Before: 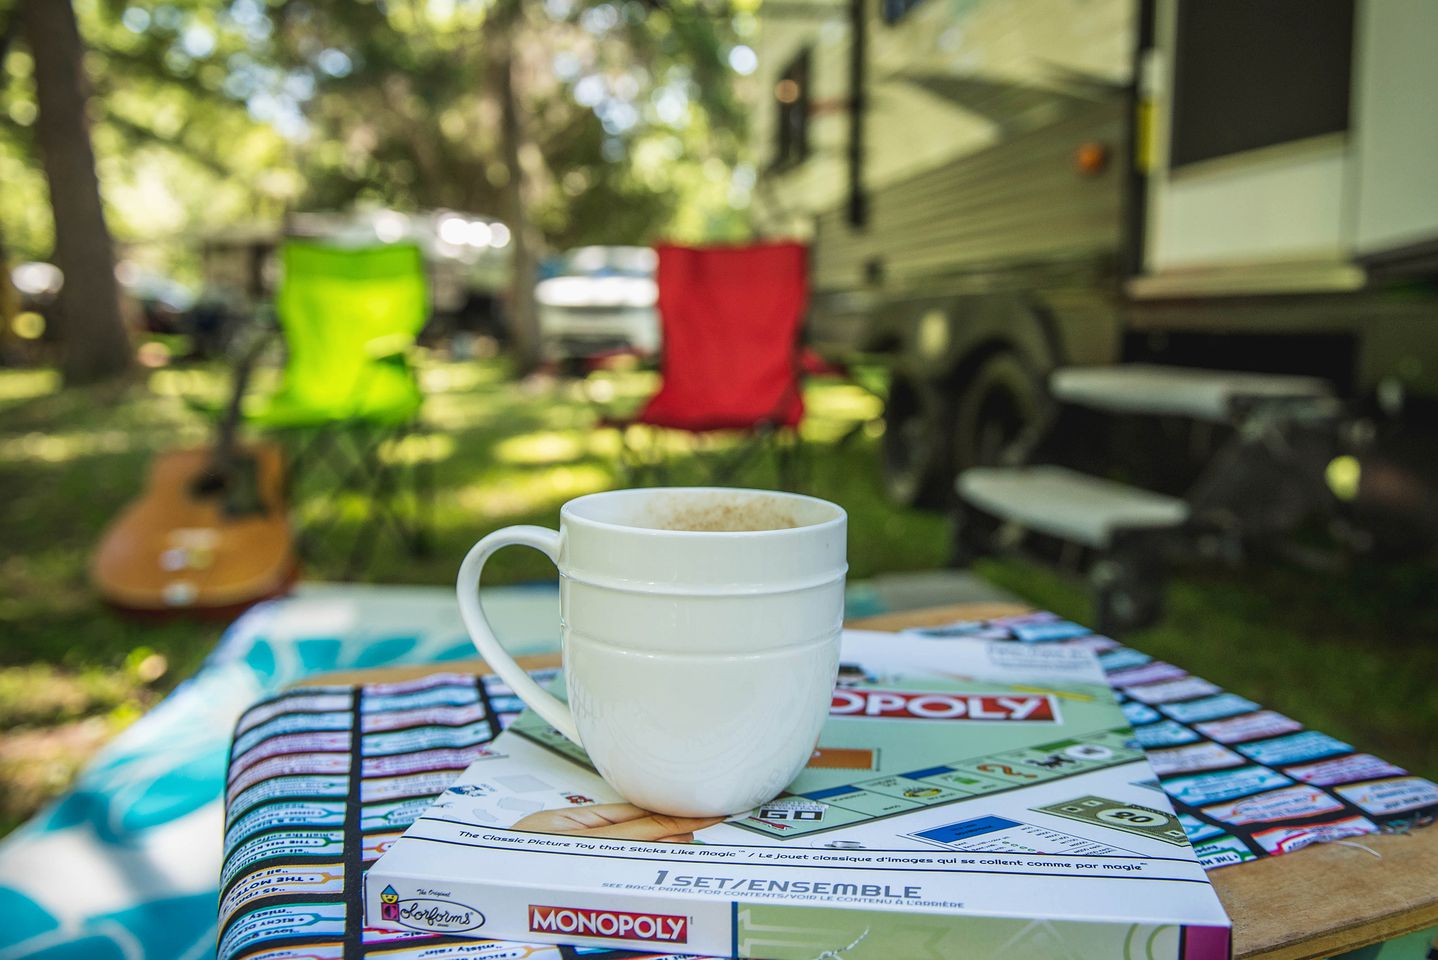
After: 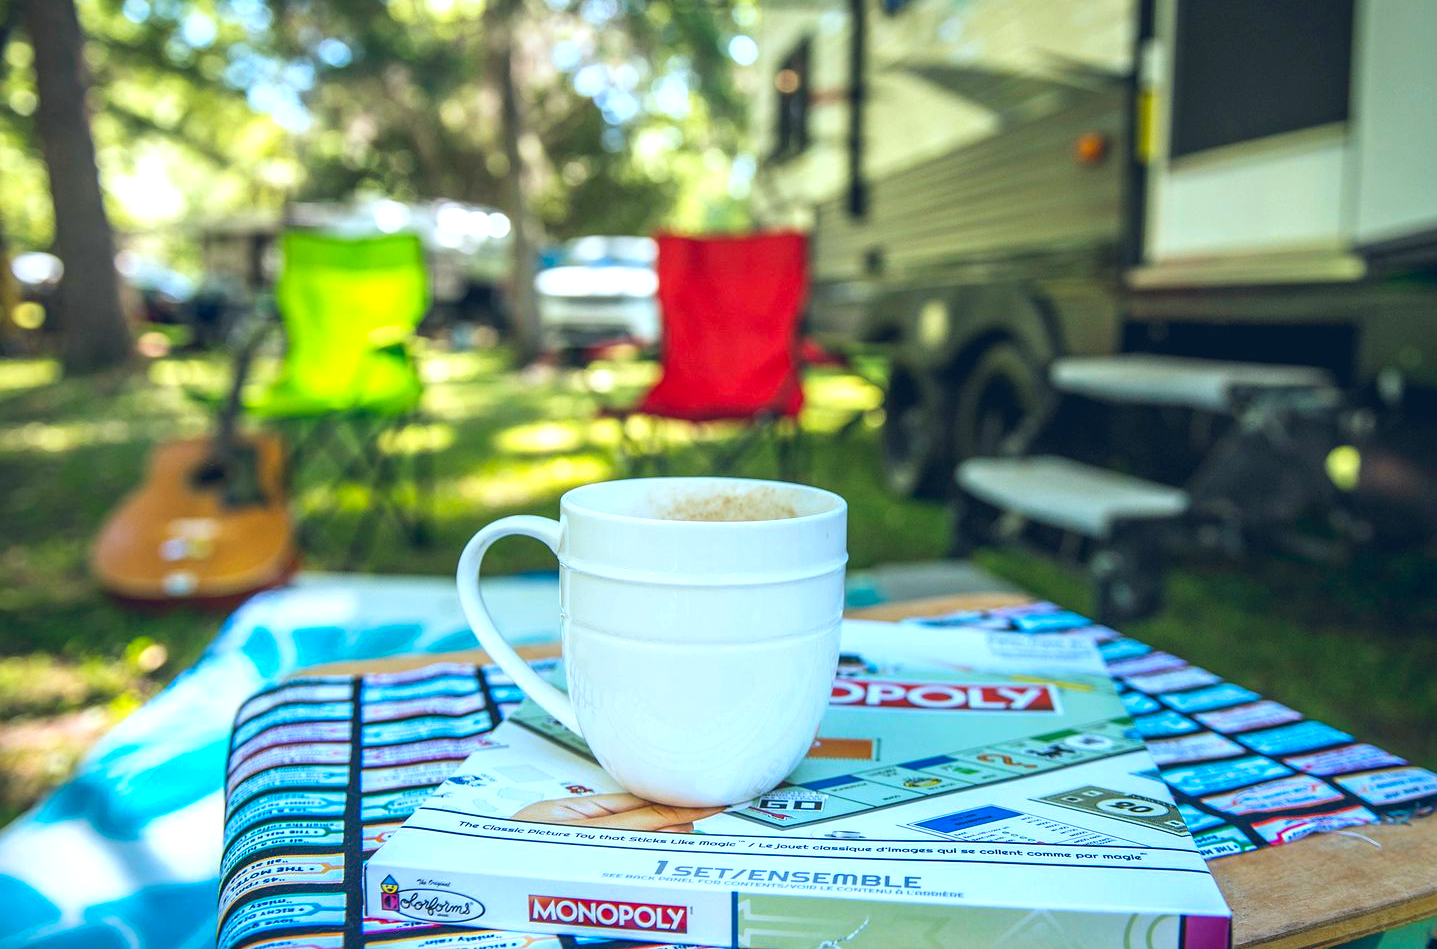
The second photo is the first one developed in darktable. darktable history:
color balance rgb: shadows lift › hue 87.51°, highlights gain › chroma 1.35%, highlights gain › hue 55.1°, global offset › chroma 0.13%, global offset › hue 253.66°, perceptual saturation grading › global saturation 16.38%
color calibration: output R [1.063, -0.012, -0.003, 0], output G [0, 1.022, 0.021, 0], output B [-0.079, 0.047, 1, 0], illuminant custom, x 0.389, y 0.387, temperature 3838.64 K
crop: top 1.049%, right 0.001%
exposure: black level correction 0, exposure 0.5 EV, compensate highlight preservation false
